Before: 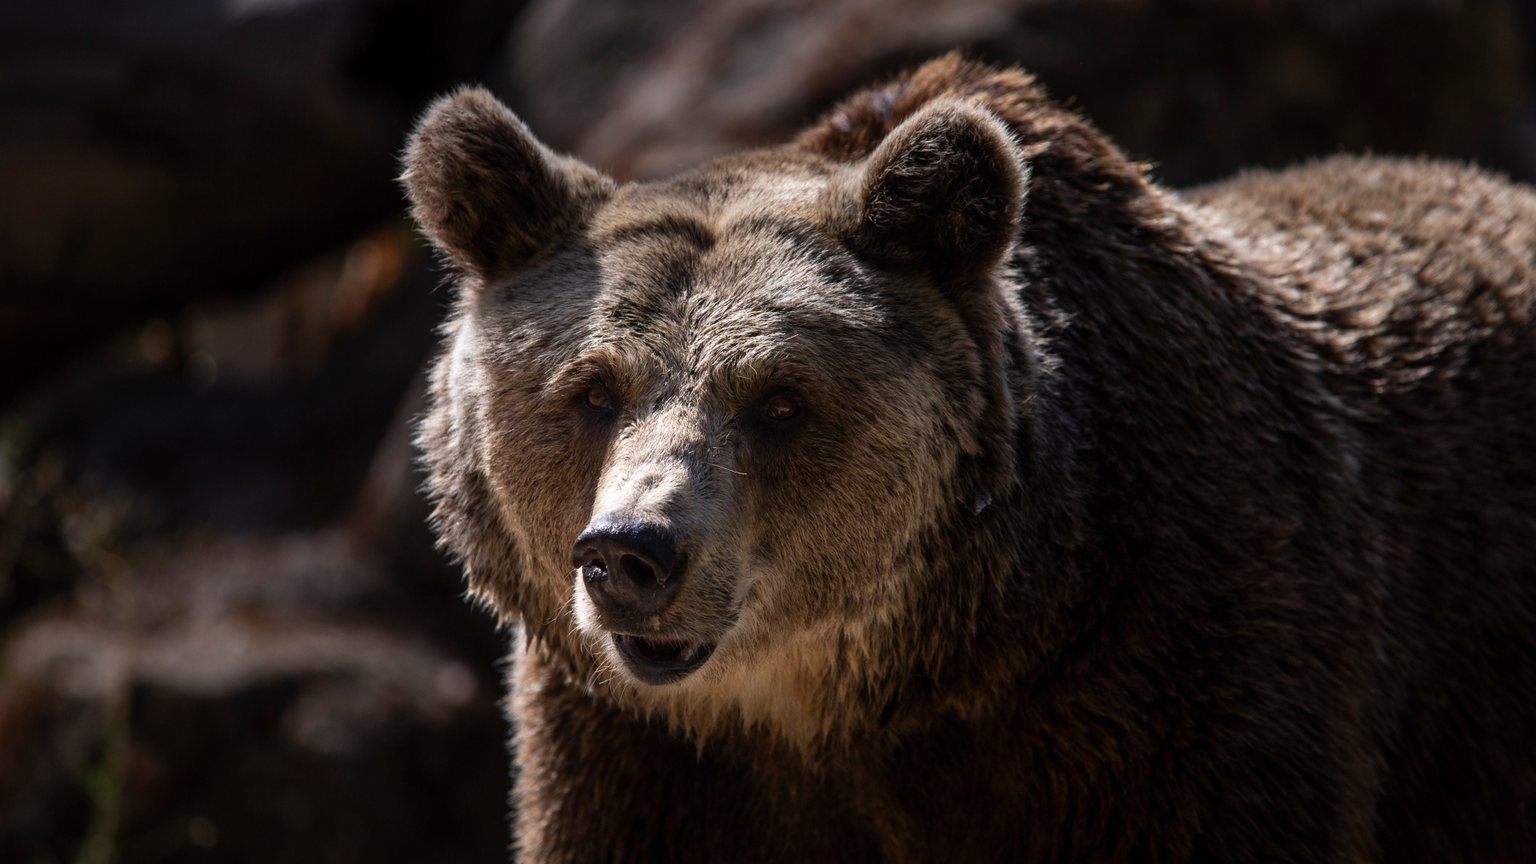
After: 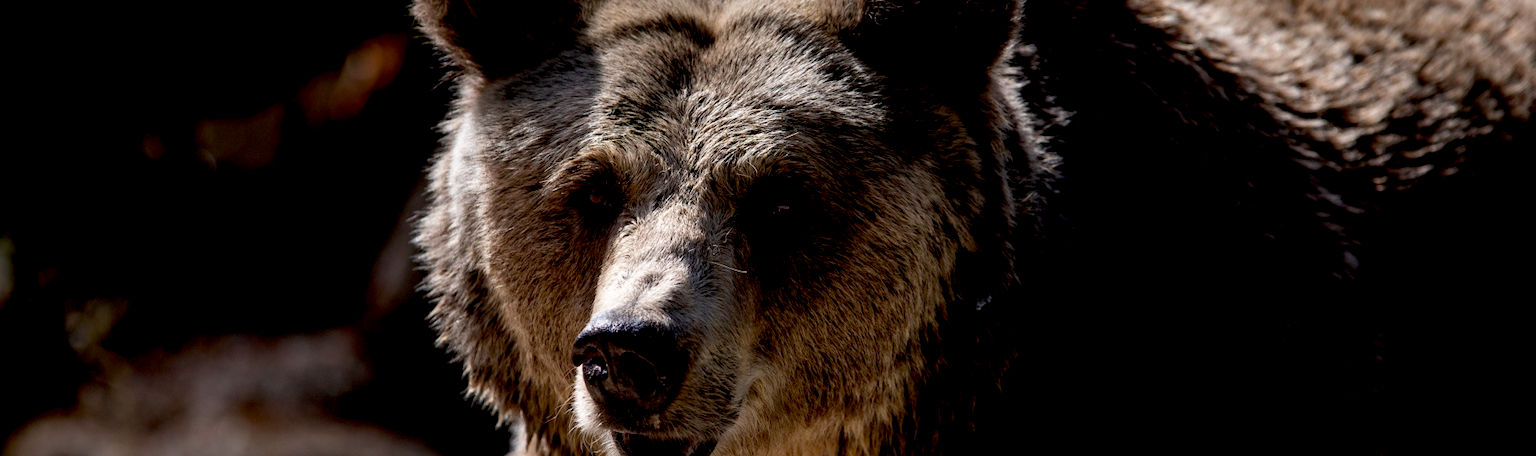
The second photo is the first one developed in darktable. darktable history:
crop and rotate: top 23.431%, bottom 23.707%
exposure: black level correction 0.017, exposure -0.005 EV, compensate highlight preservation false
